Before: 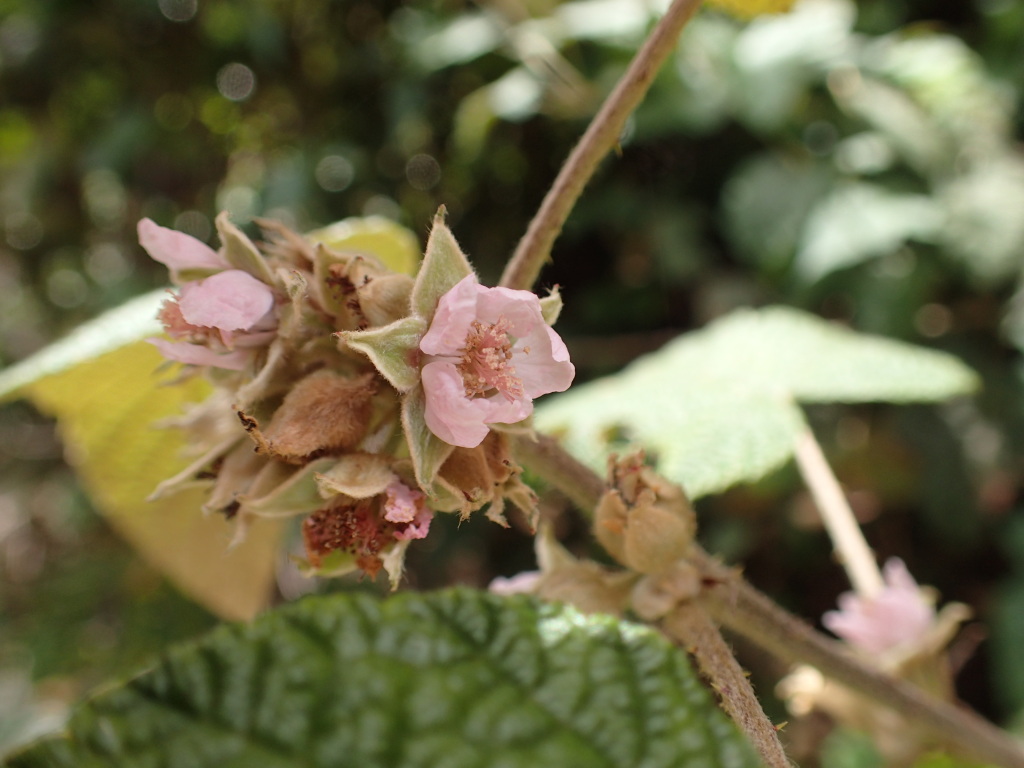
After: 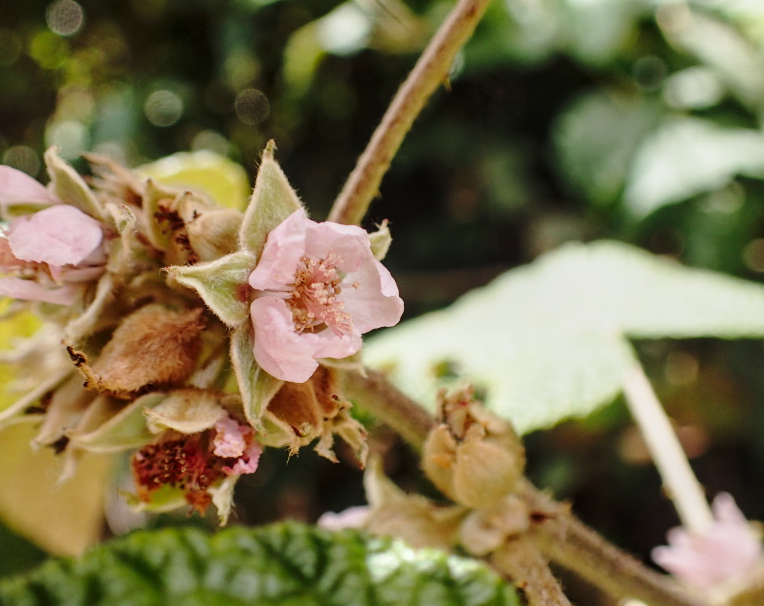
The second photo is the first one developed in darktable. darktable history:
crop: left 16.761%, top 8.545%, right 8.549%, bottom 12.523%
base curve: curves: ch0 [(0, 0) (0.028, 0.03) (0.121, 0.232) (0.46, 0.748) (0.859, 0.968) (1, 1)], preserve colors none
exposure: exposure -0.562 EV, compensate highlight preservation false
local contrast: on, module defaults
